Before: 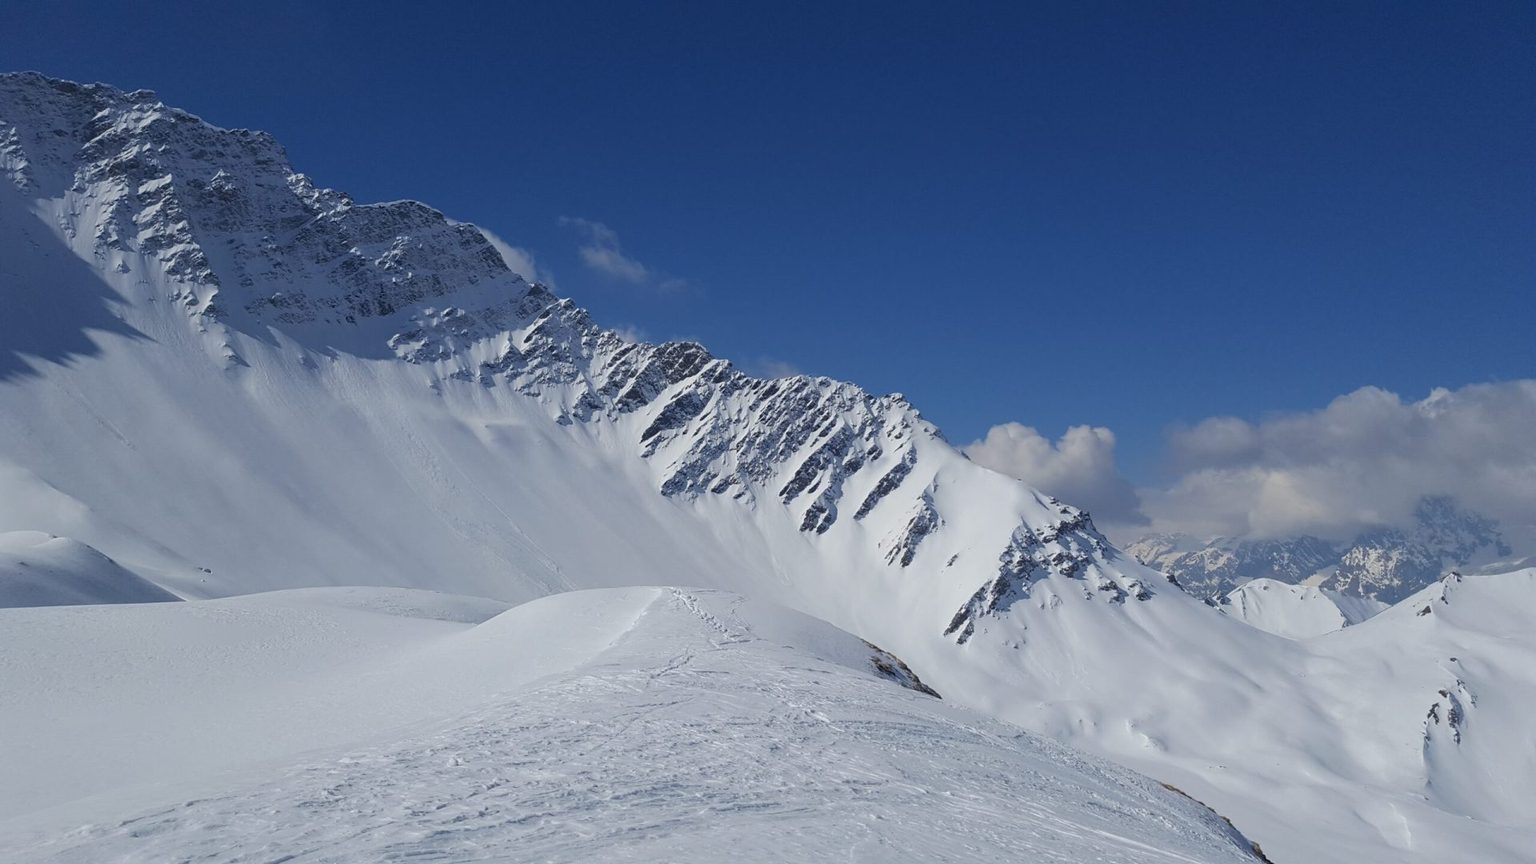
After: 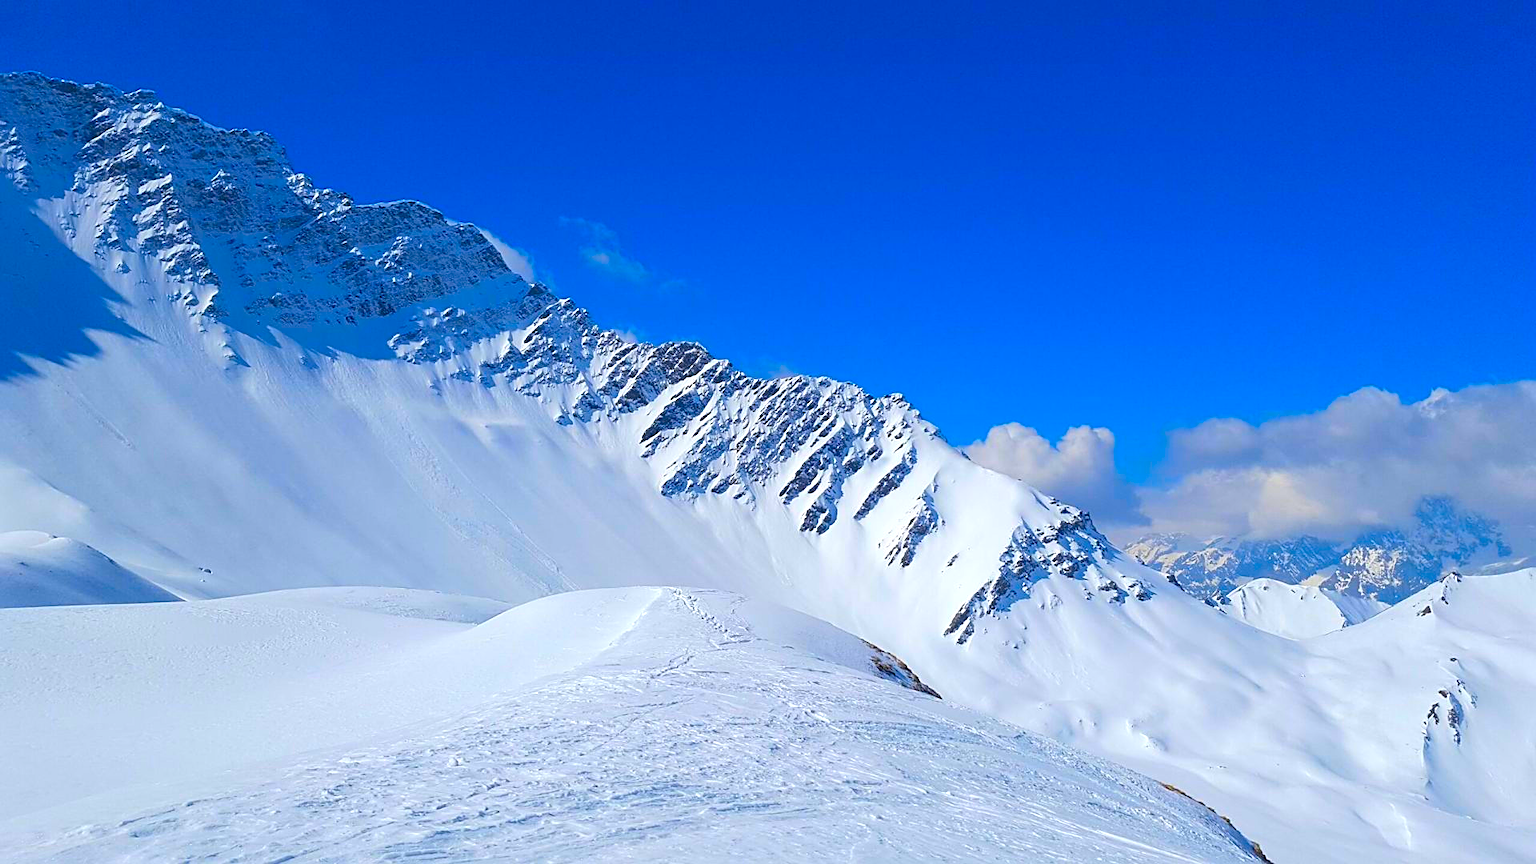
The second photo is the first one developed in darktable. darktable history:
color correction: highlights b* -0.001, saturation 2.11
levels: black 3.85%
sharpen: on, module defaults
exposure: exposure 0.603 EV, compensate exposure bias true, compensate highlight preservation false
